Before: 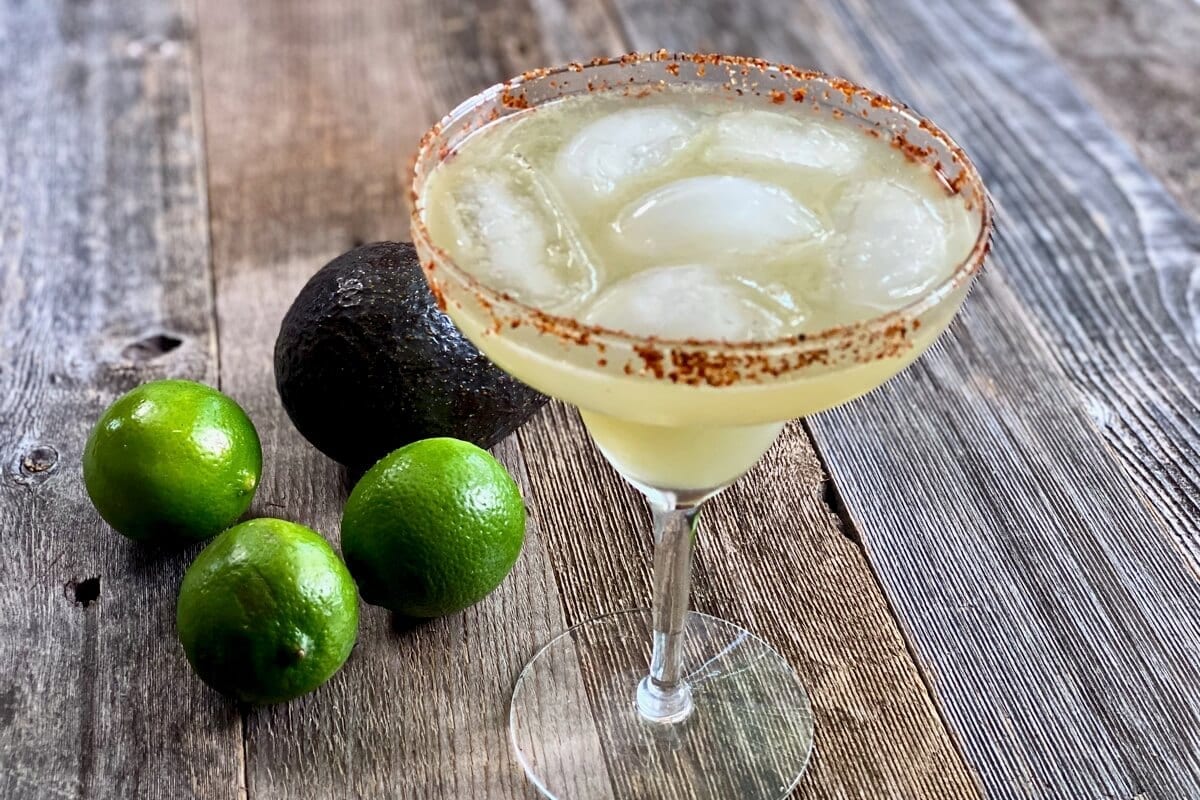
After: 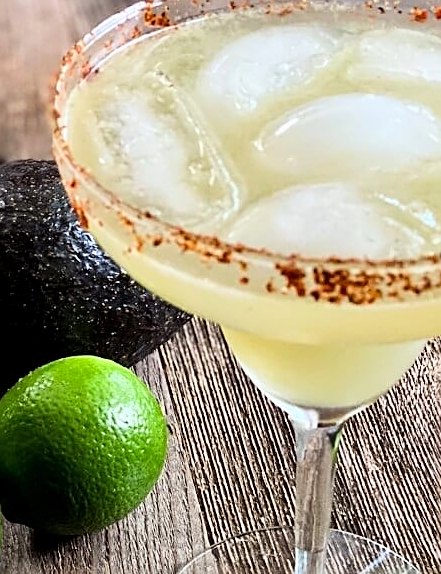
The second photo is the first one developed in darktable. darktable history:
sharpen: on, module defaults
crop and rotate: left 29.865%, top 10.339%, right 33.356%, bottom 17.807%
tone curve: curves: ch0 [(0, 0) (0.004, 0.001) (0.133, 0.112) (0.325, 0.362) (0.832, 0.893) (1, 1)], color space Lab, linked channels, preserve colors none
